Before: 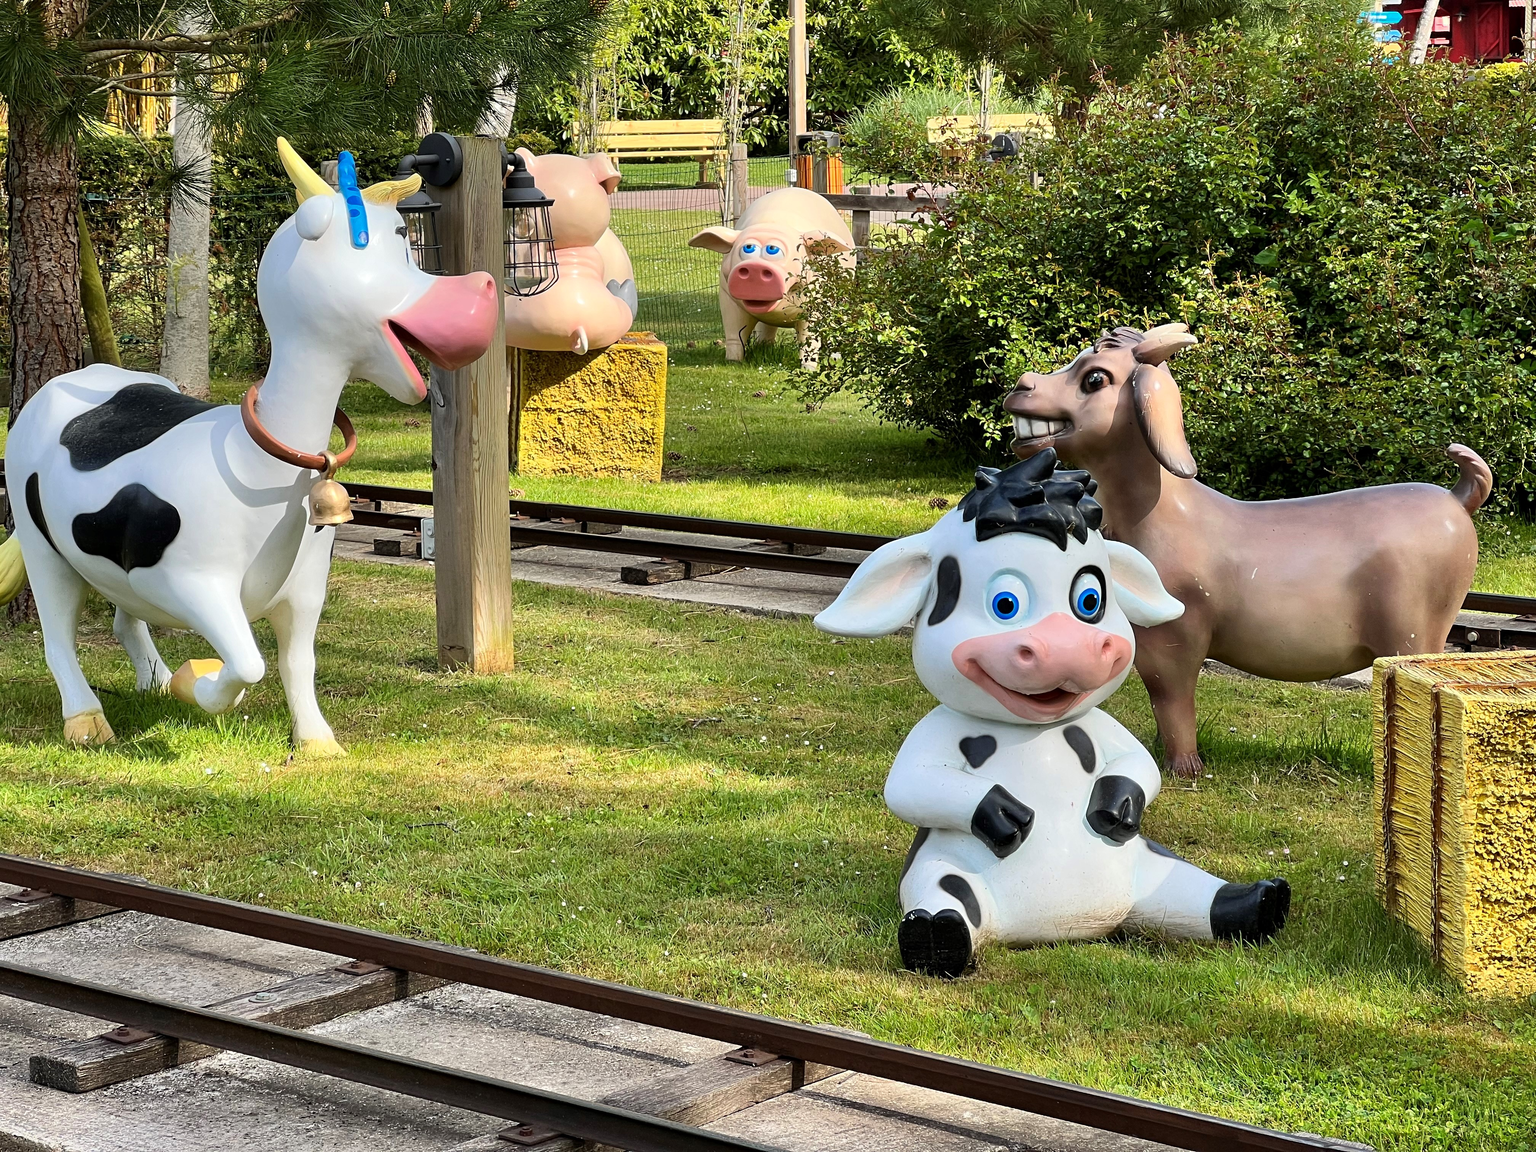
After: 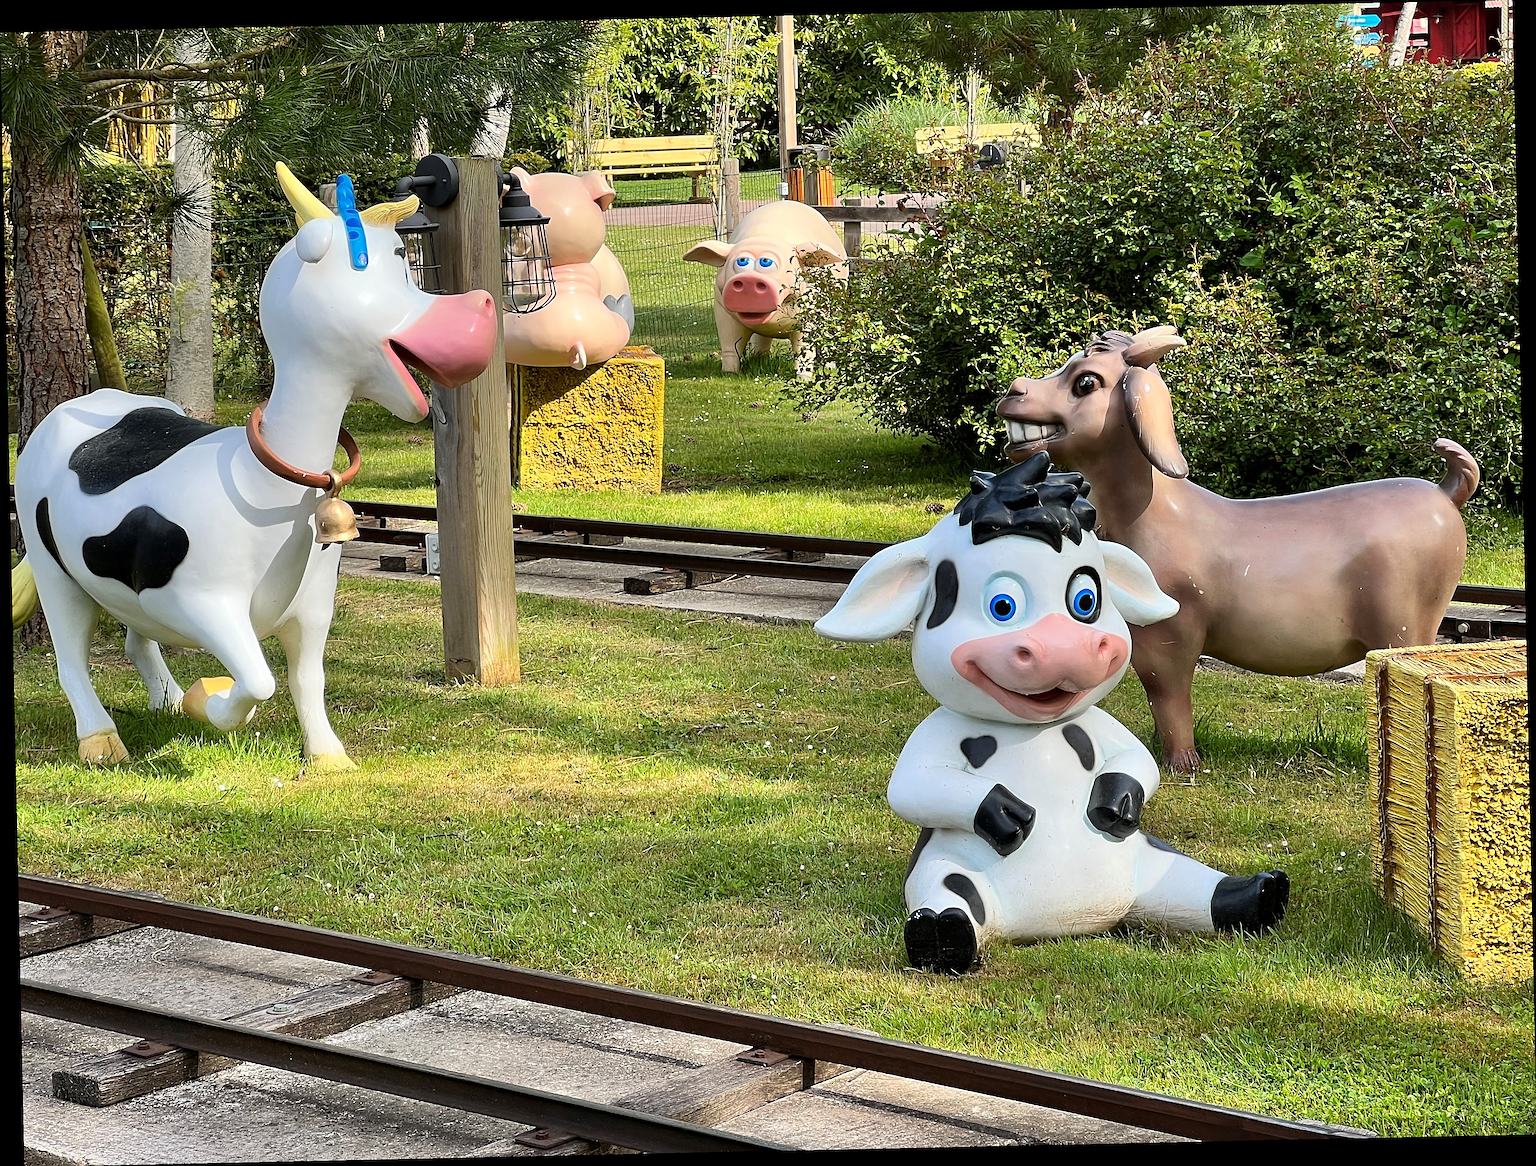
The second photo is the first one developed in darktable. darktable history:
sharpen: on, module defaults
rotate and perspective: rotation -1.24°, automatic cropping off
